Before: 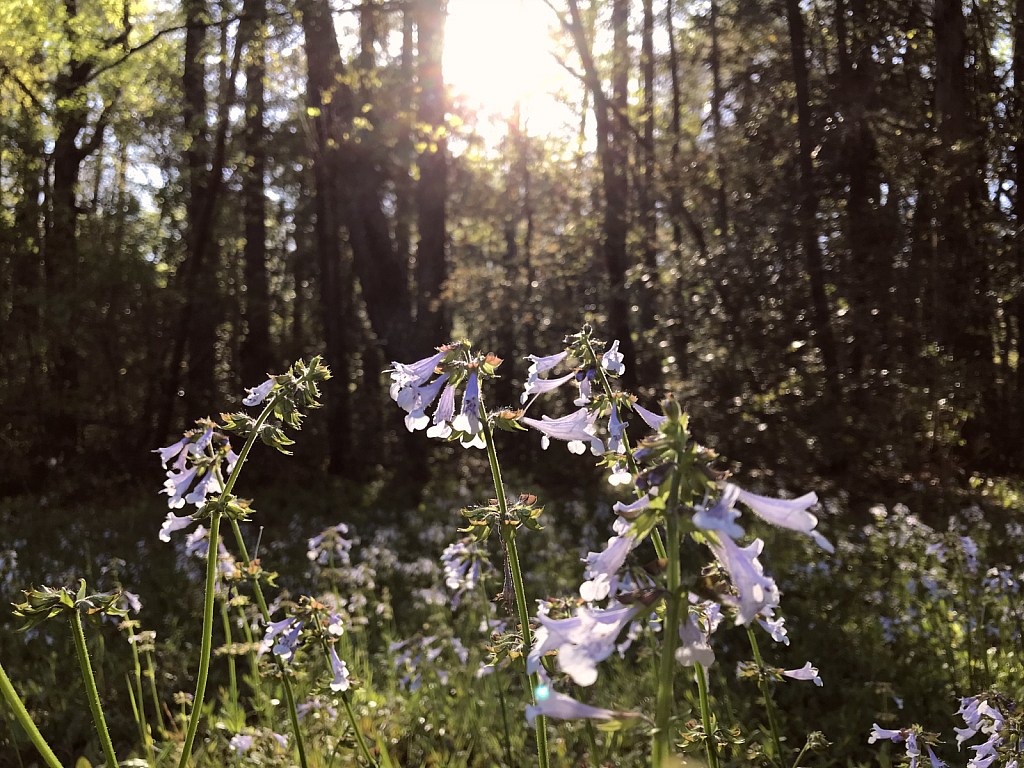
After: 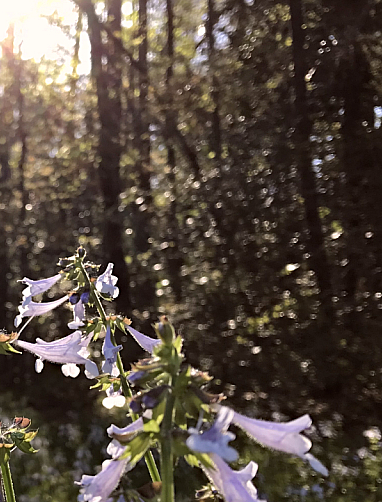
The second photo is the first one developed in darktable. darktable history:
haze removal: adaptive false
sharpen: amount 0.211
crop and rotate: left 49.438%, top 10.118%, right 13.256%, bottom 24.488%
exposure: black level correction 0, exposure 0 EV, compensate highlight preservation false
